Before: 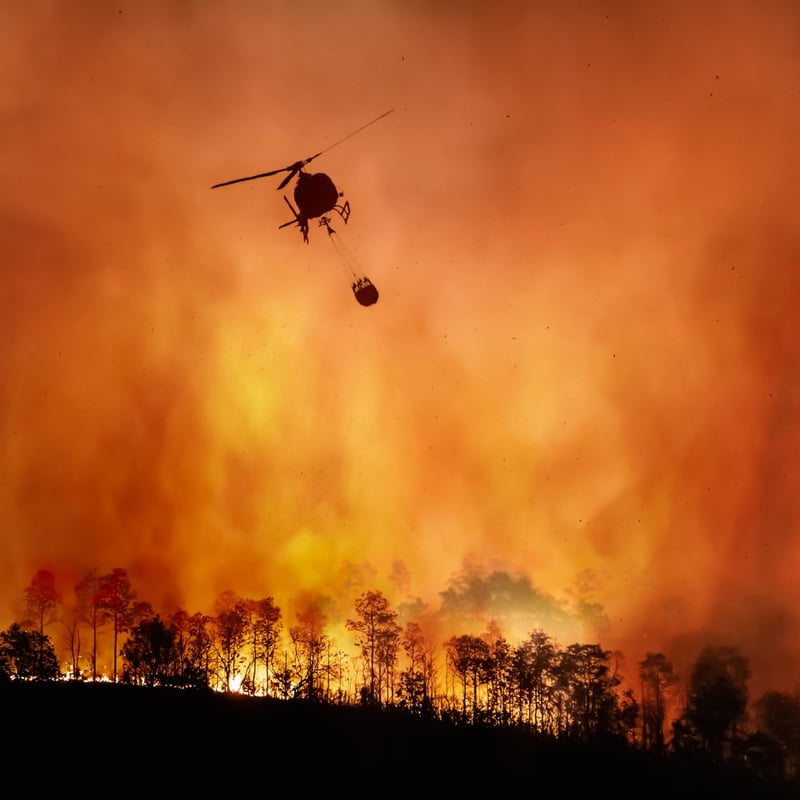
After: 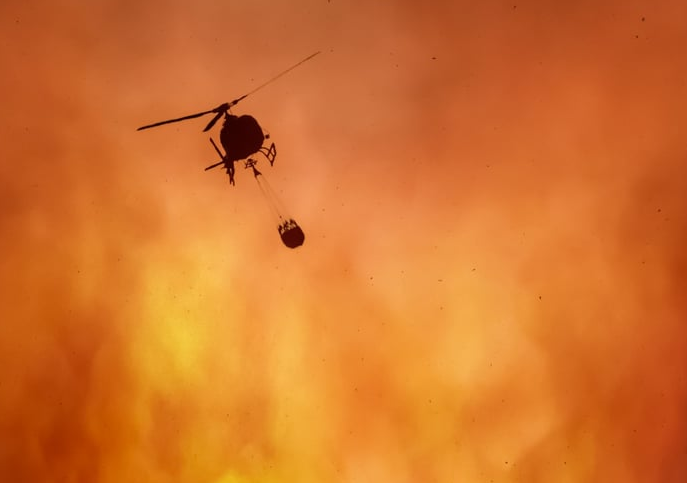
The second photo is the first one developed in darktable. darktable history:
crop and rotate: left 9.272%, top 7.263%, right 4.83%, bottom 32.342%
